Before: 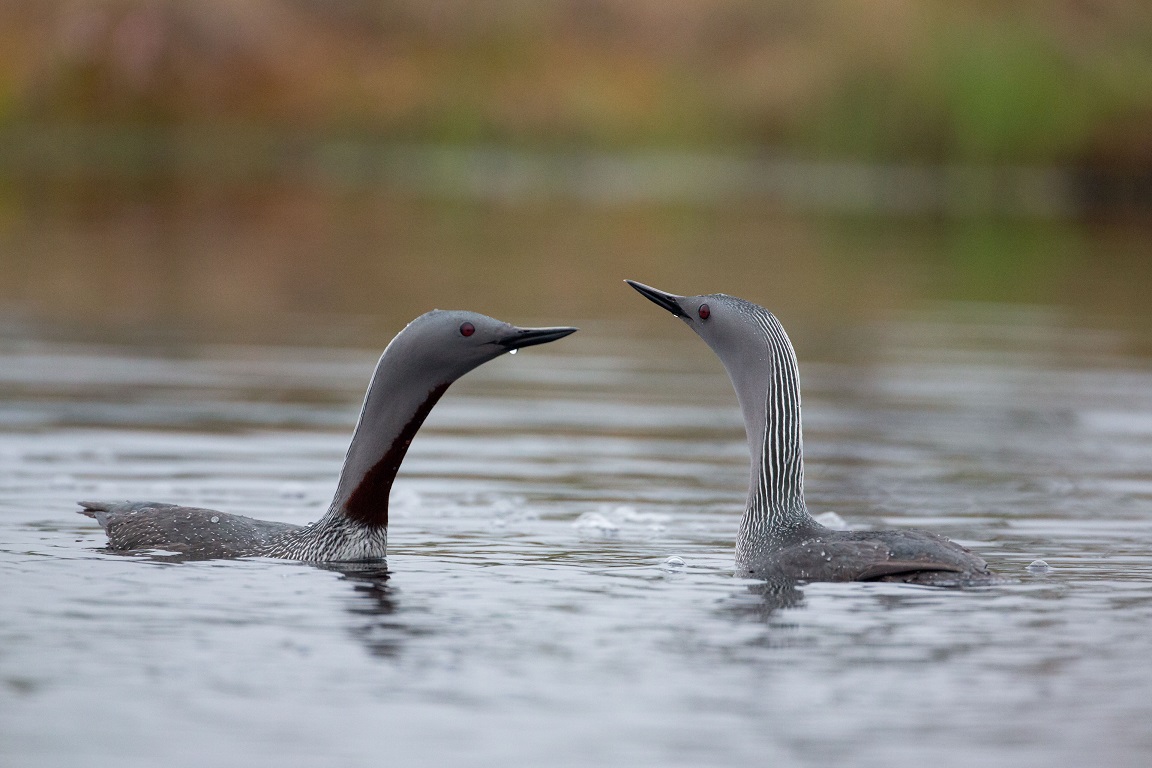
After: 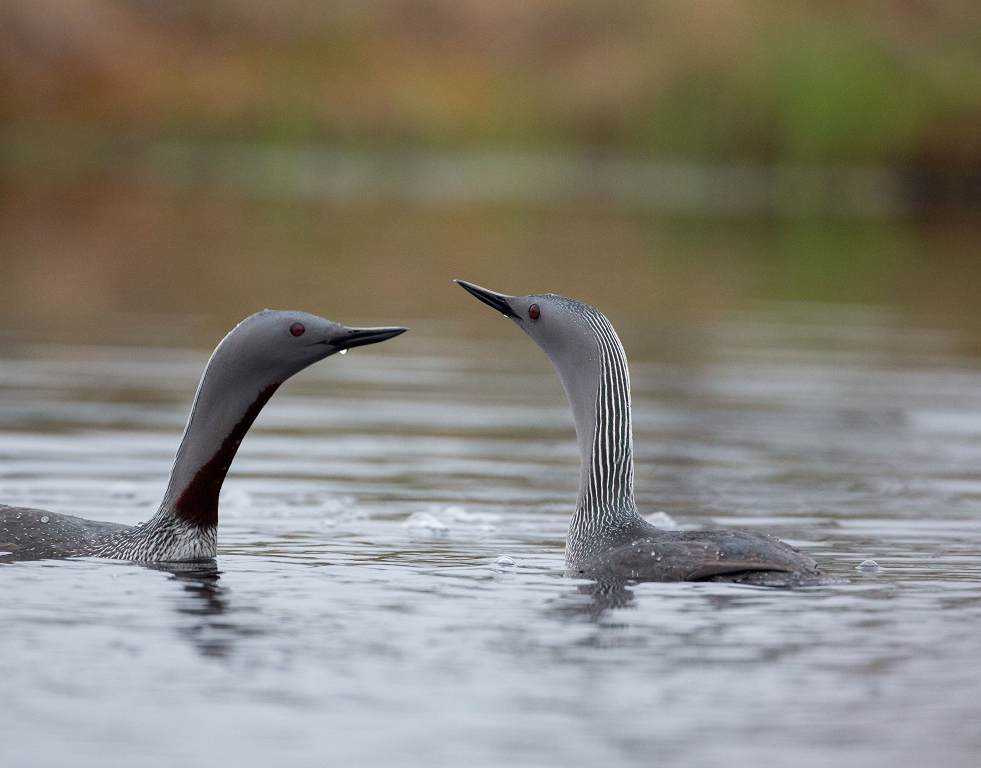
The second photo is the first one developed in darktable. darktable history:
crop and rotate: left 14.806%
